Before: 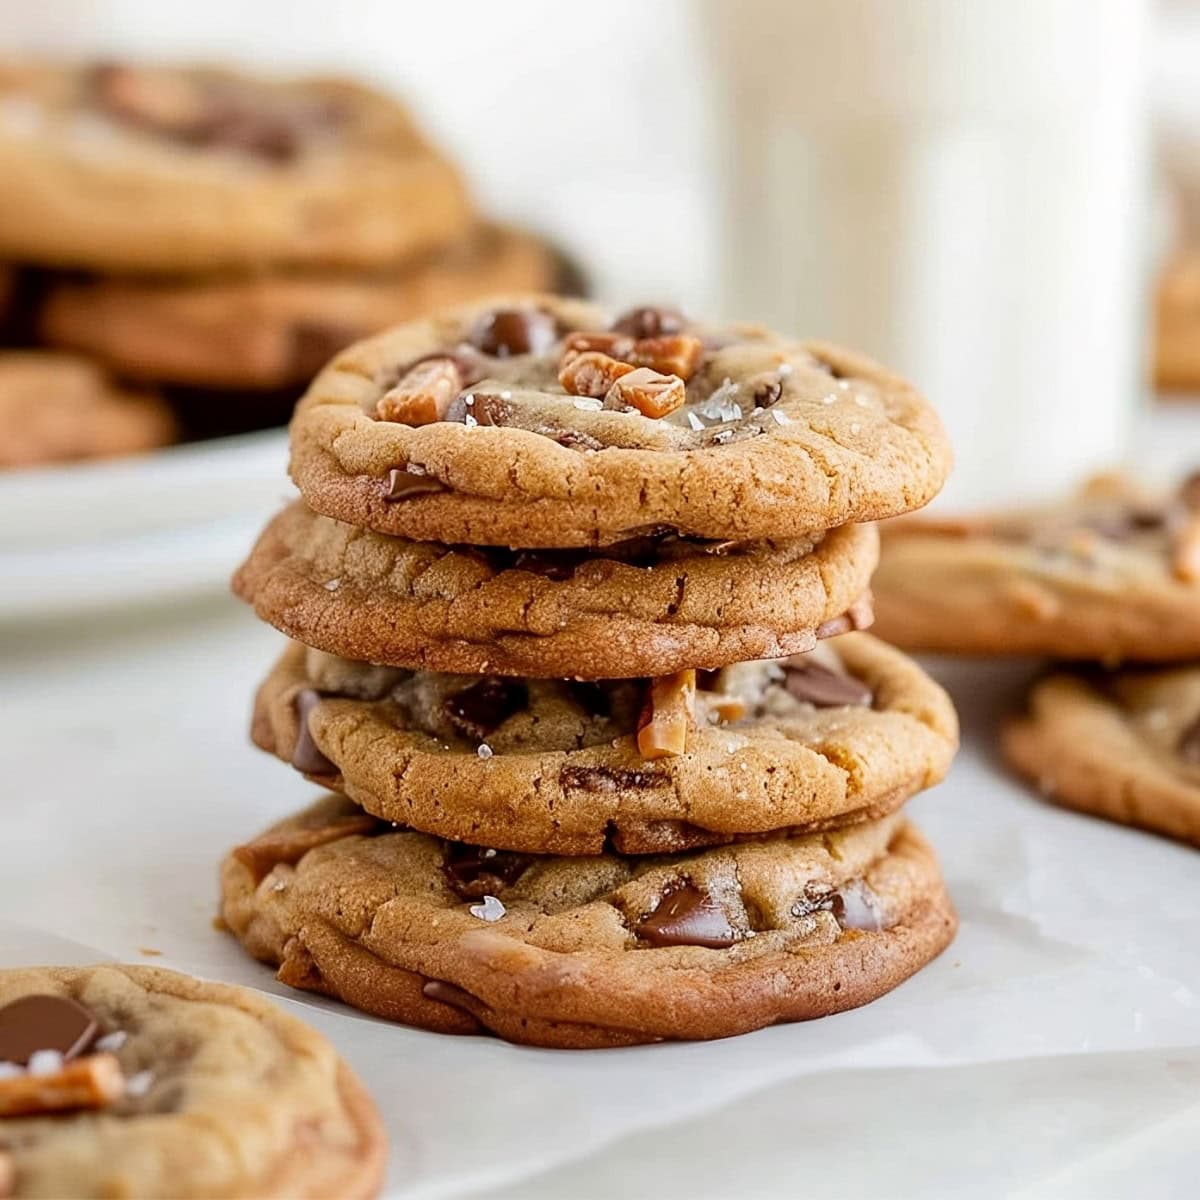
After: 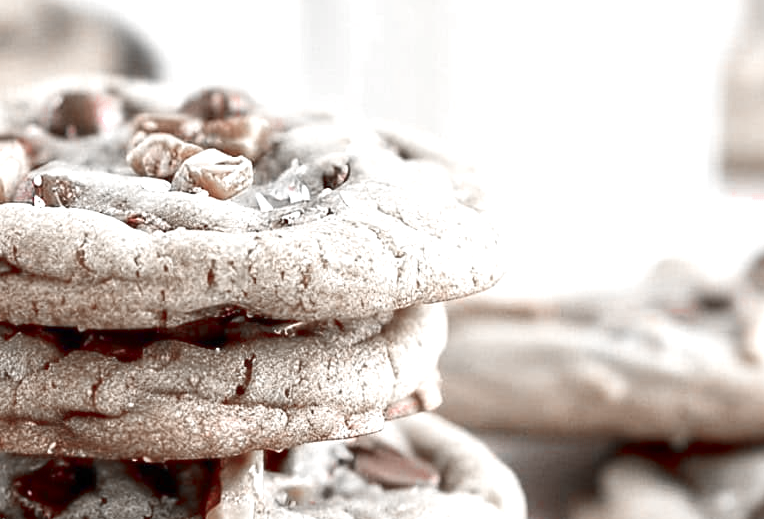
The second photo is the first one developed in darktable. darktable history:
exposure: exposure 0.781 EV, compensate highlight preservation false
crop: left 36.005%, top 18.293%, right 0.31%, bottom 38.444%
color zones: curves: ch0 [(0, 0.278) (0.143, 0.5) (0.286, 0.5) (0.429, 0.5) (0.571, 0.5) (0.714, 0.5) (0.857, 0.5) (1, 0.5)]; ch1 [(0, 1) (0.143, 0.165) (0.286, 0) (0.429, 0) (0.571, 0) (0.714, 0) (0.857, 0.5) (1, 0.5)]; ch2 [(0, 0.508) (0.143, 0.5) (0.286, 0.5) (0.429, 0.5) (0.571, 0.5) (0.714, 0.5) (0.857, 0.5) (1, 0.5)]
